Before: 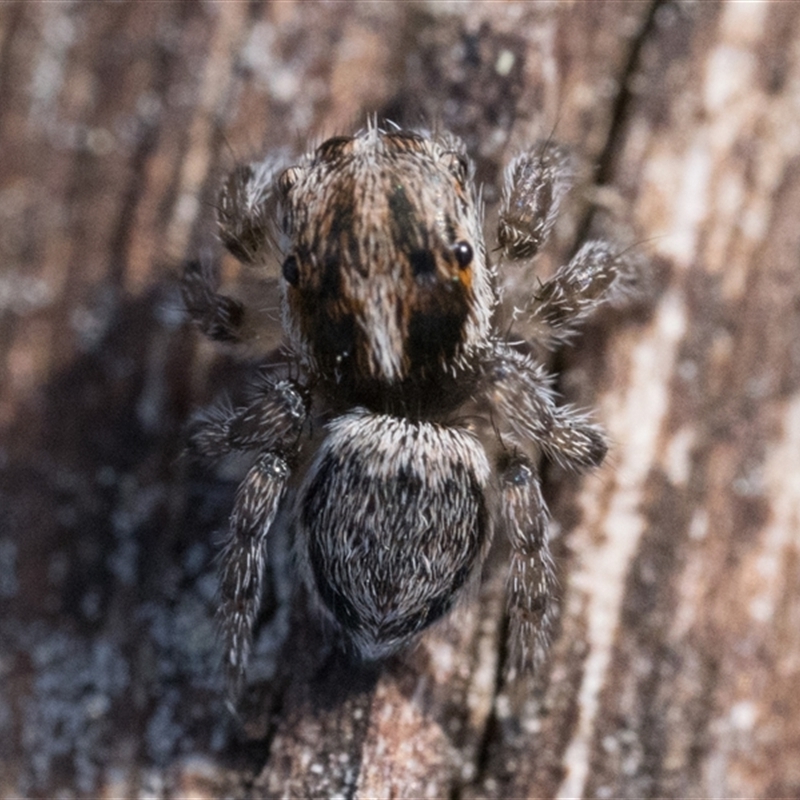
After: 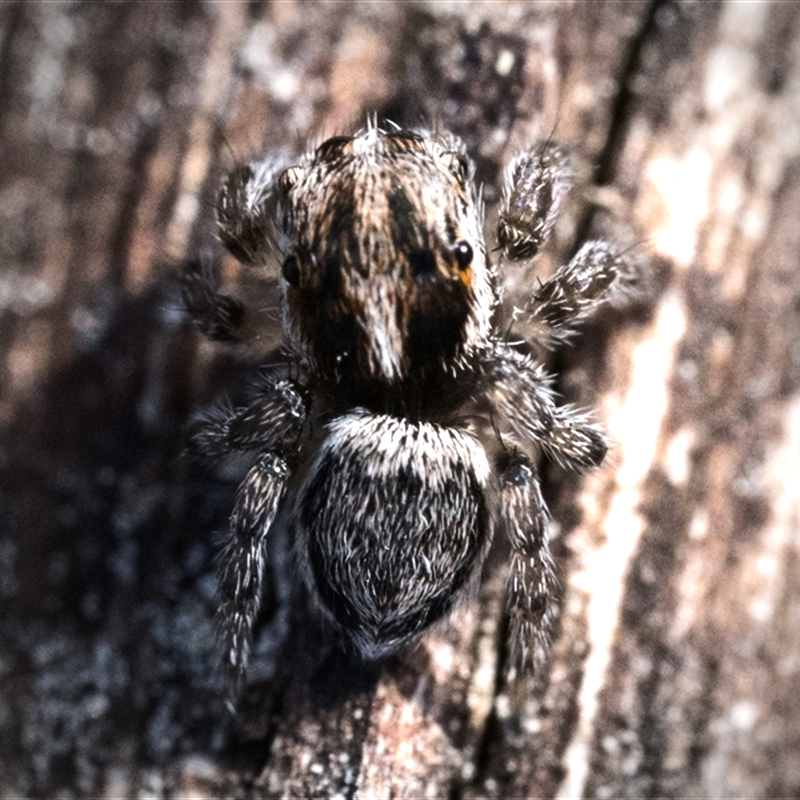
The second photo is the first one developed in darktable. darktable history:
vignetting: on, module defaults
tone equalizer: -8 EV -1.09 EV, -7 EV -1.03 EV, -6 EV -0.857 EV, -5 EV -0.596 EV, -3 EV 0.594 EV, -2 EV 0.845 EV, -1 EV 0.998 EV, +0 EV 1.07 EV, edges refinement/feathering 500, mask exposure compensation -1.57 EV, preserve details no
